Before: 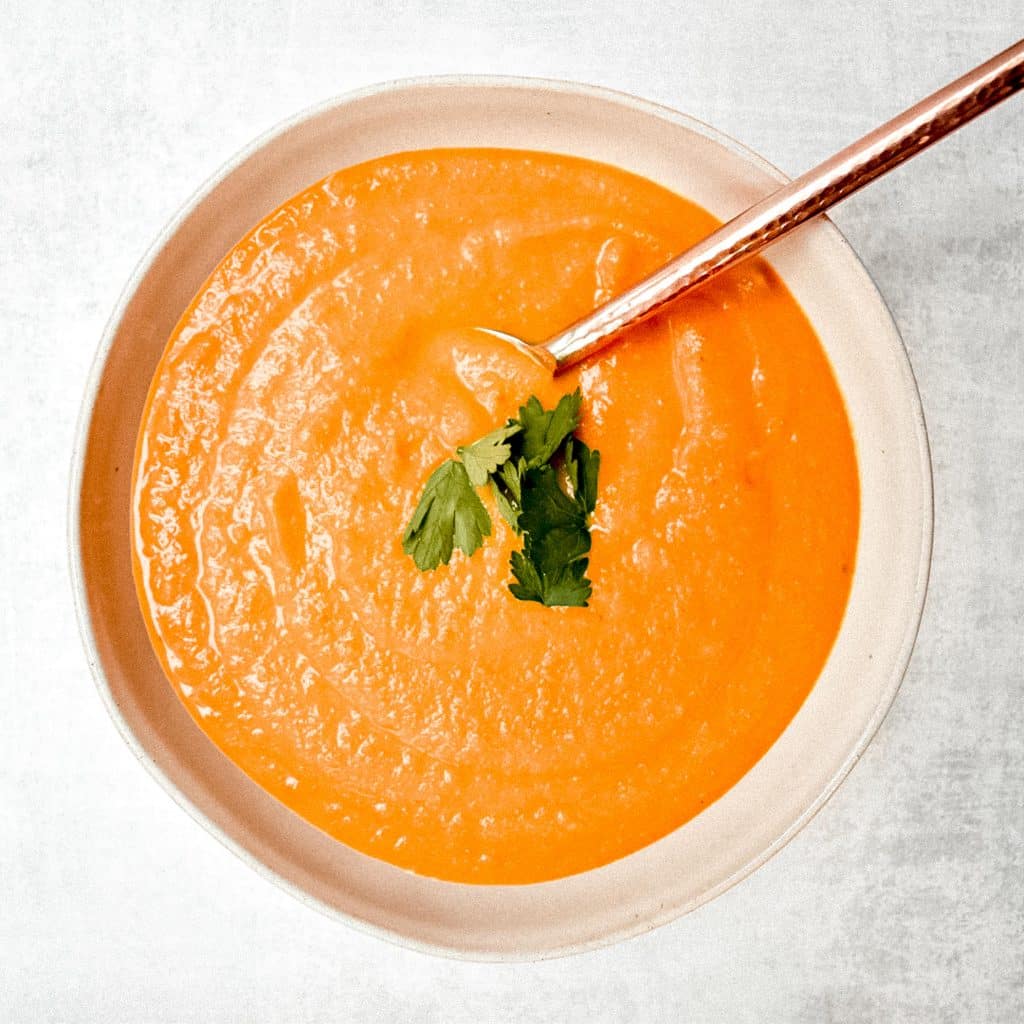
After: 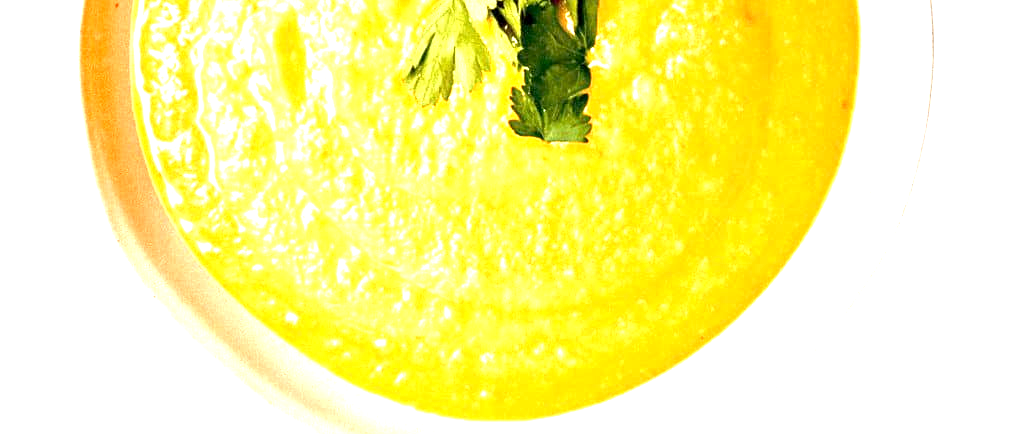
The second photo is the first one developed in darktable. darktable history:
crop: top 45.364%, bottom 12.224%
exposure: black level correction 0.001, exposure 1.73 EV, compensate highlight preservation false
